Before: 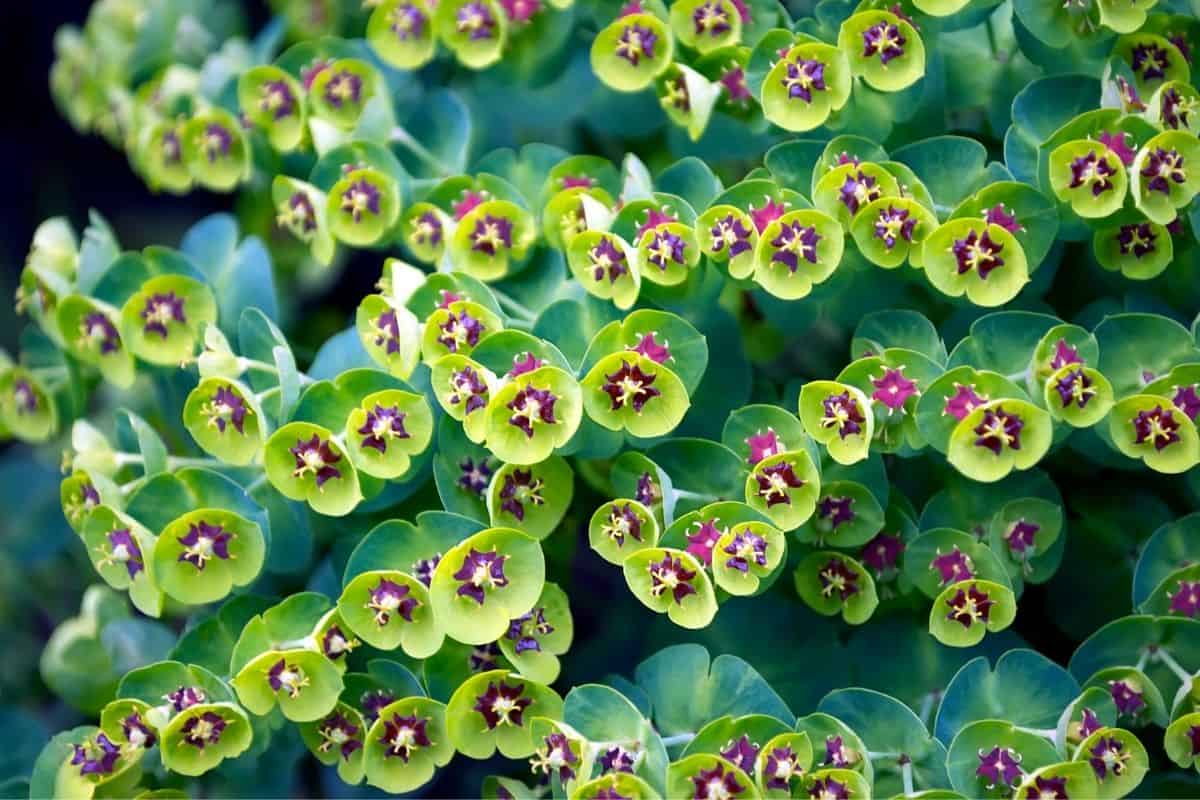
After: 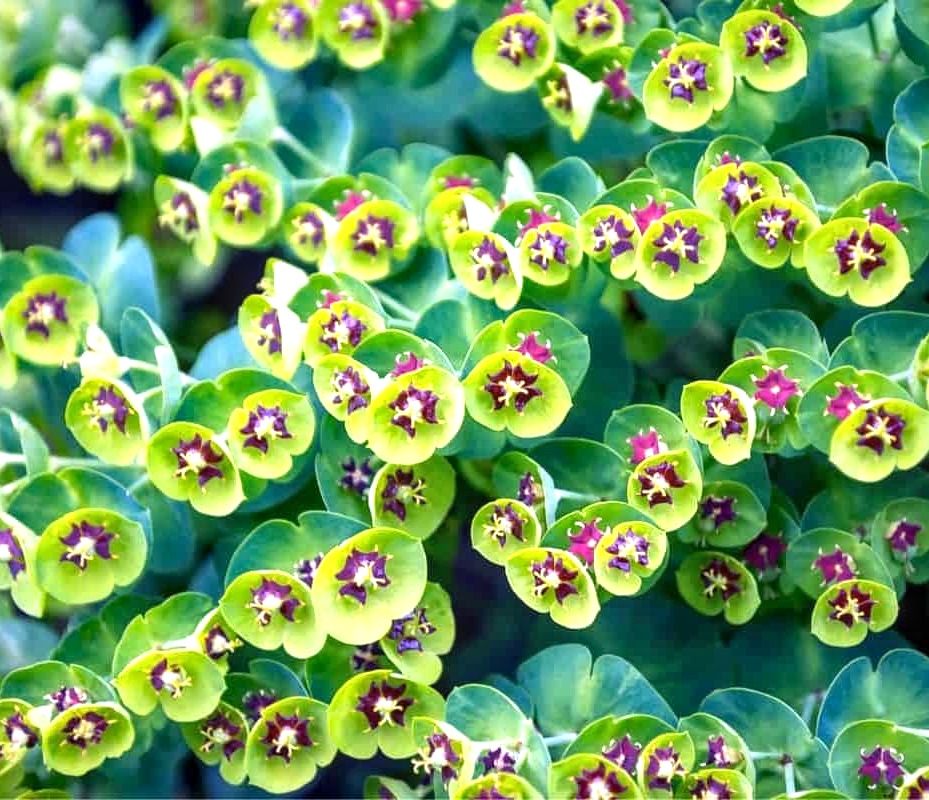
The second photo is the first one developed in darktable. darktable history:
local contrast: on, module defaults
crop: left 9.88%, right 12.664%
exposure: exposure 0.6 EV, compensate highlight preservation false
